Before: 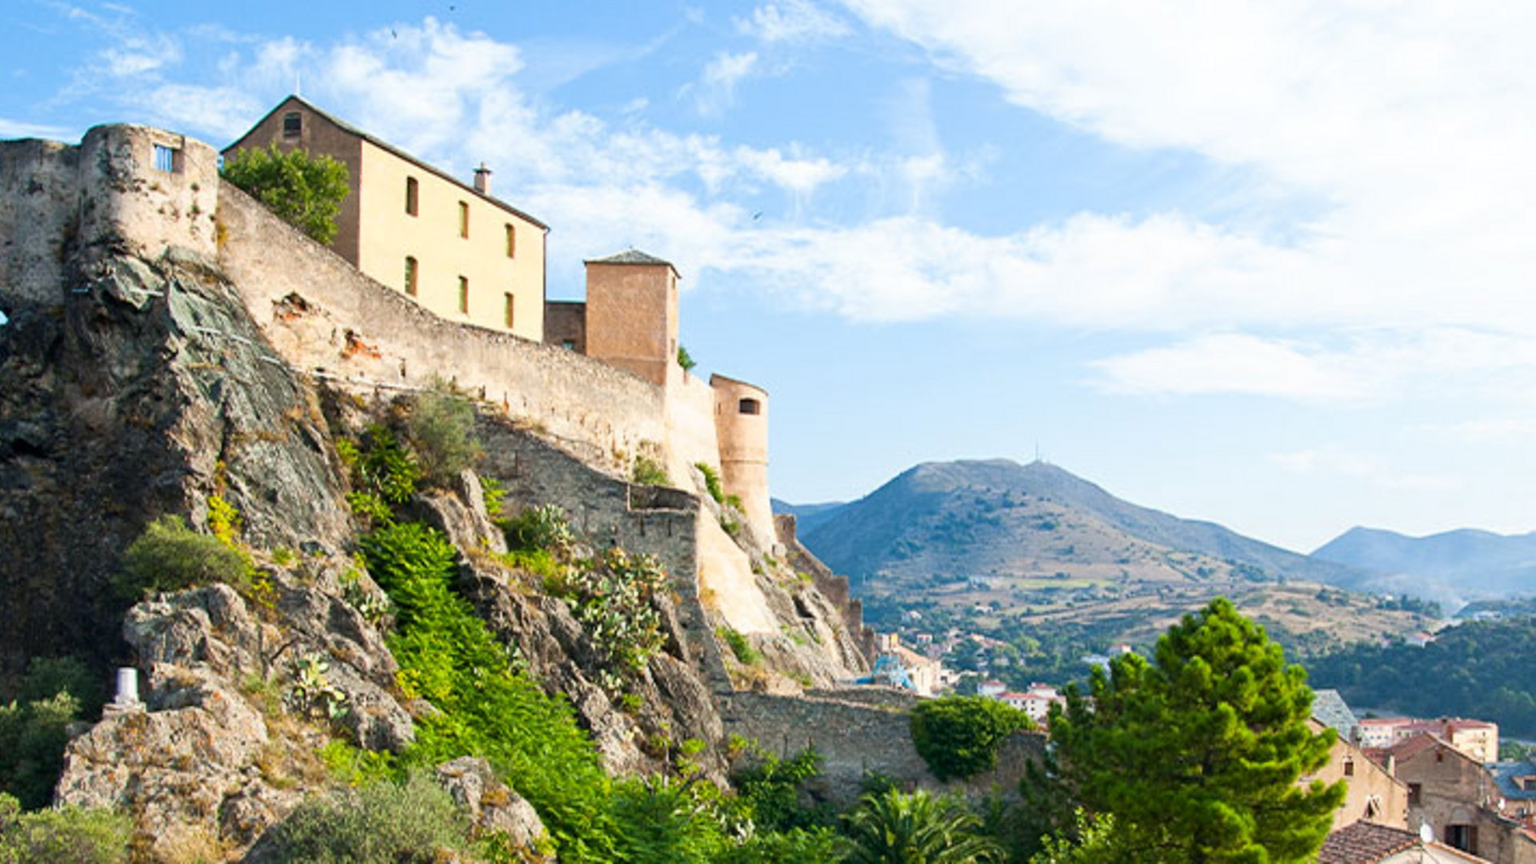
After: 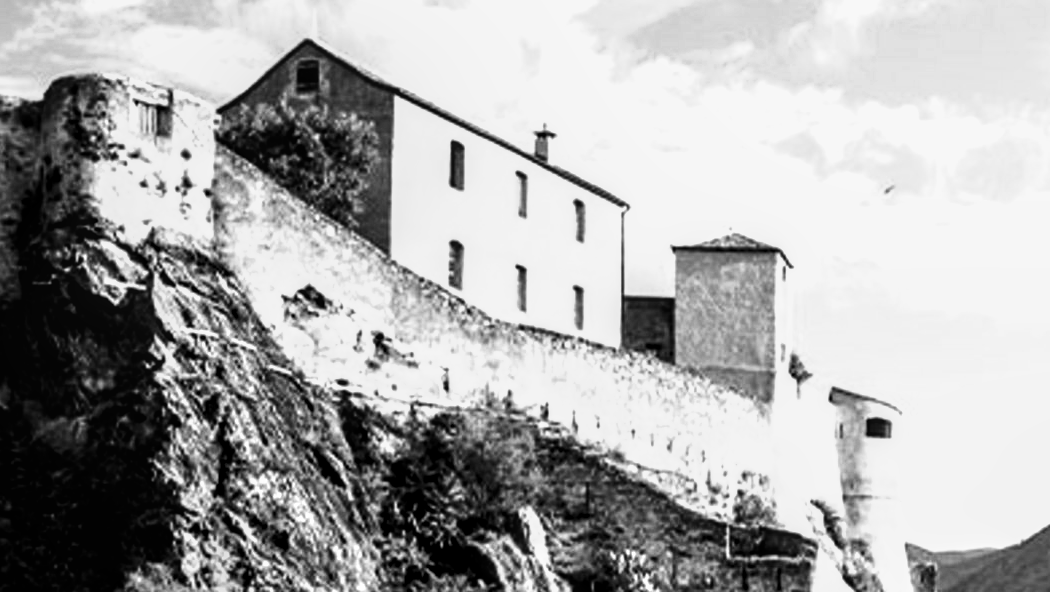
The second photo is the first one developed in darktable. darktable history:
exposure: black level correction 0.012, exposure 0.7 EV, compensate exposure bias true, compensate highlight preservation false
filmic rgb: black relative exposure -6.43 EV, white relative exposure 2.43 EV, threshold 3 EV, hardness 5.27, latitude 0.1%, contrast 1.425, highlights saturation mix 2%, preserve chrominance no, color science v5 (2021), contrast in shadows safe, contrast in highlights safe, enable highlight reconstruction true
local contrast: detail 130%
crop and rotate: left 3.047%, top 7.509%, right 42.236%, bottom 37.598%
contrast brightness saturation: contrast -0.03, brightness -0.59, saturation -1
color zones: curves: ch1 [(0, 0.153) (0.143, 0.15) (0.286, 0.151) (0.429, 0.152) (0.571, 0.152) (0.714, 0.151) (0.857, 0.151) (1, 0.153)]
color balance rgb: perceptual saturation grading › global saturation 25%, global vibrance 20%
